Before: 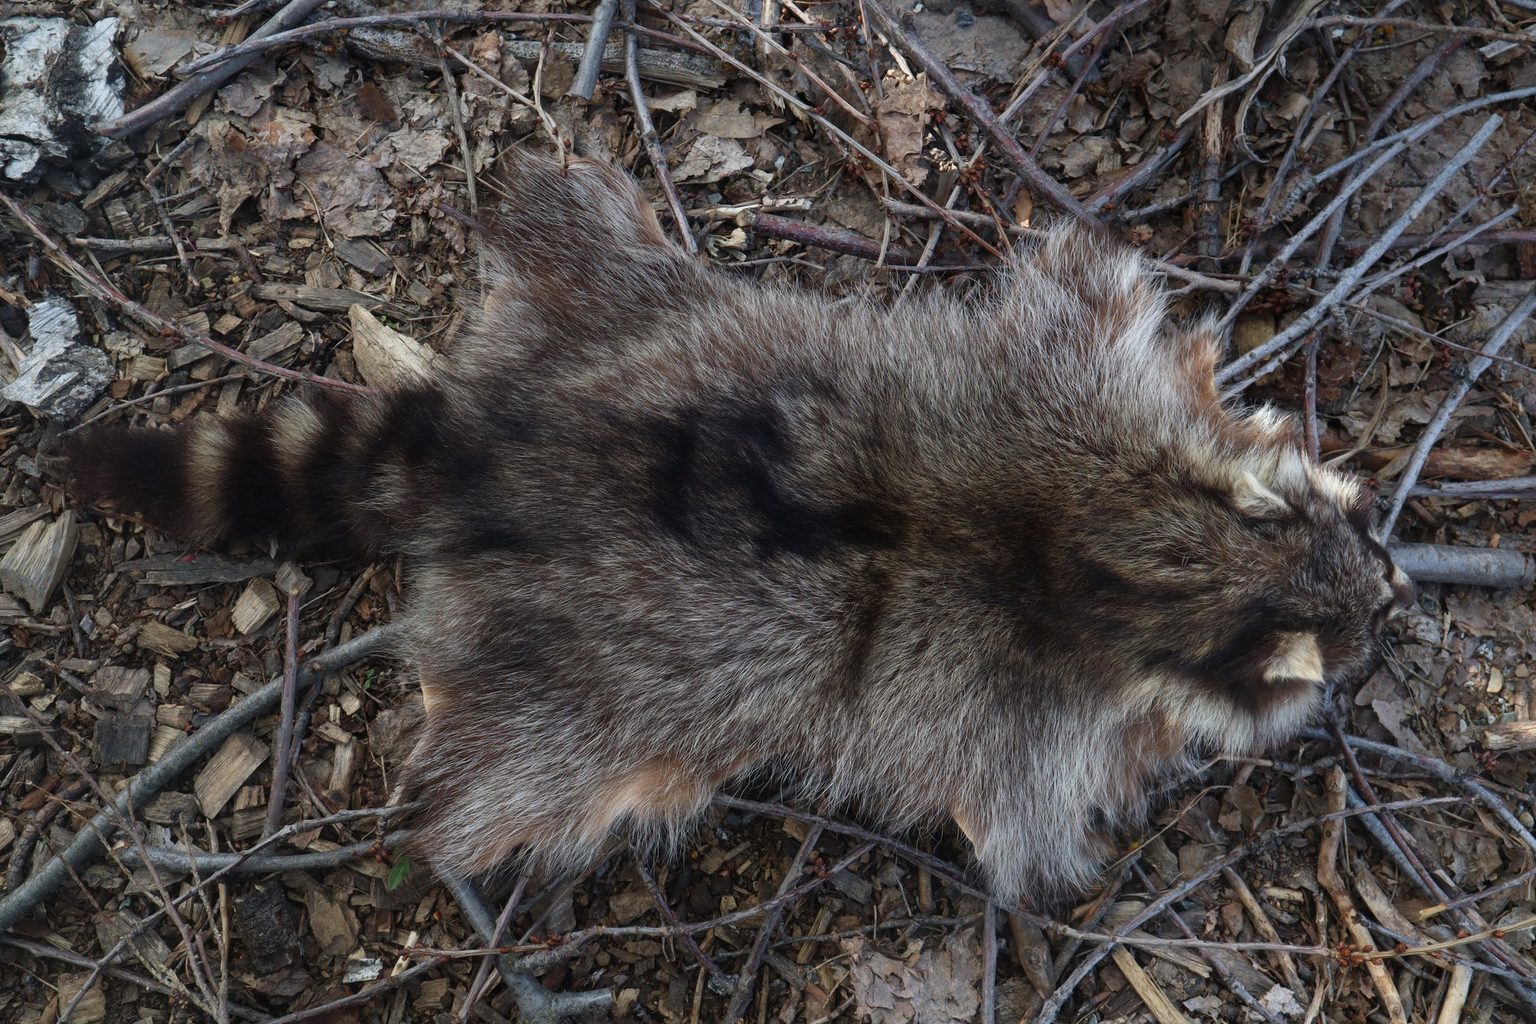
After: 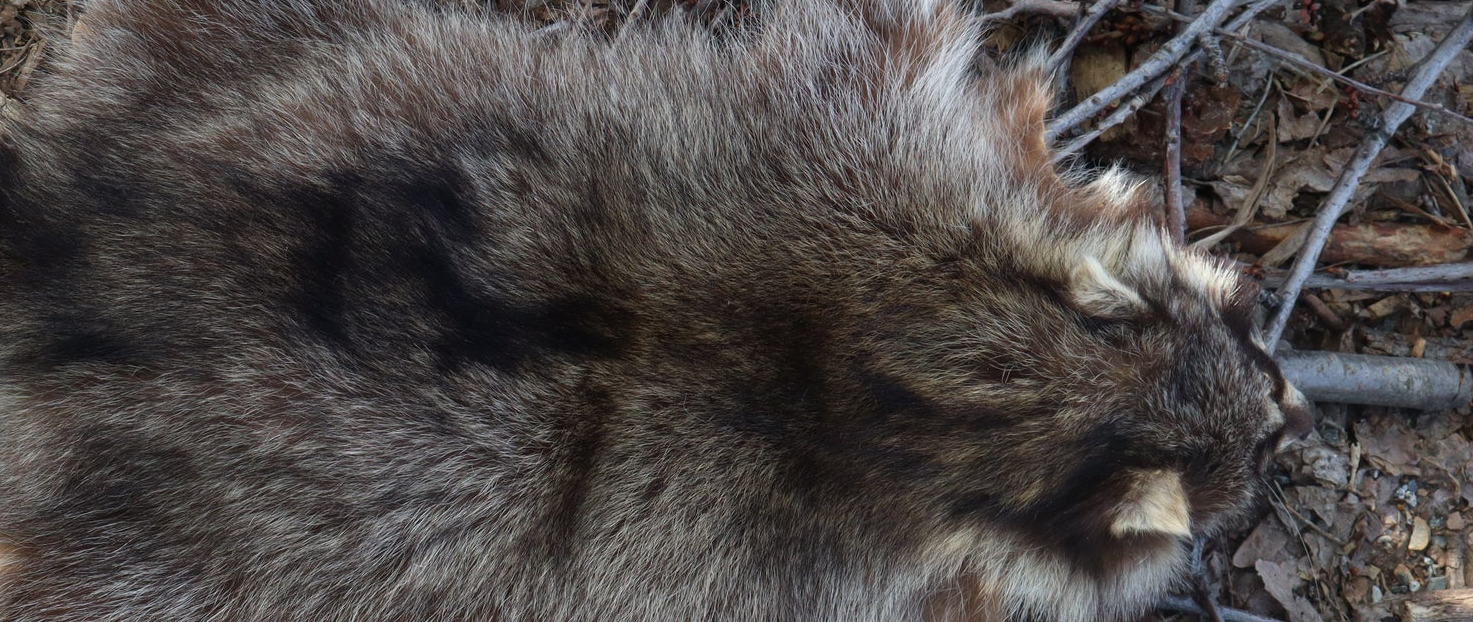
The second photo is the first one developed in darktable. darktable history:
crop and rotate: left 28.07%, top 27.393%, bottom 27.034%
